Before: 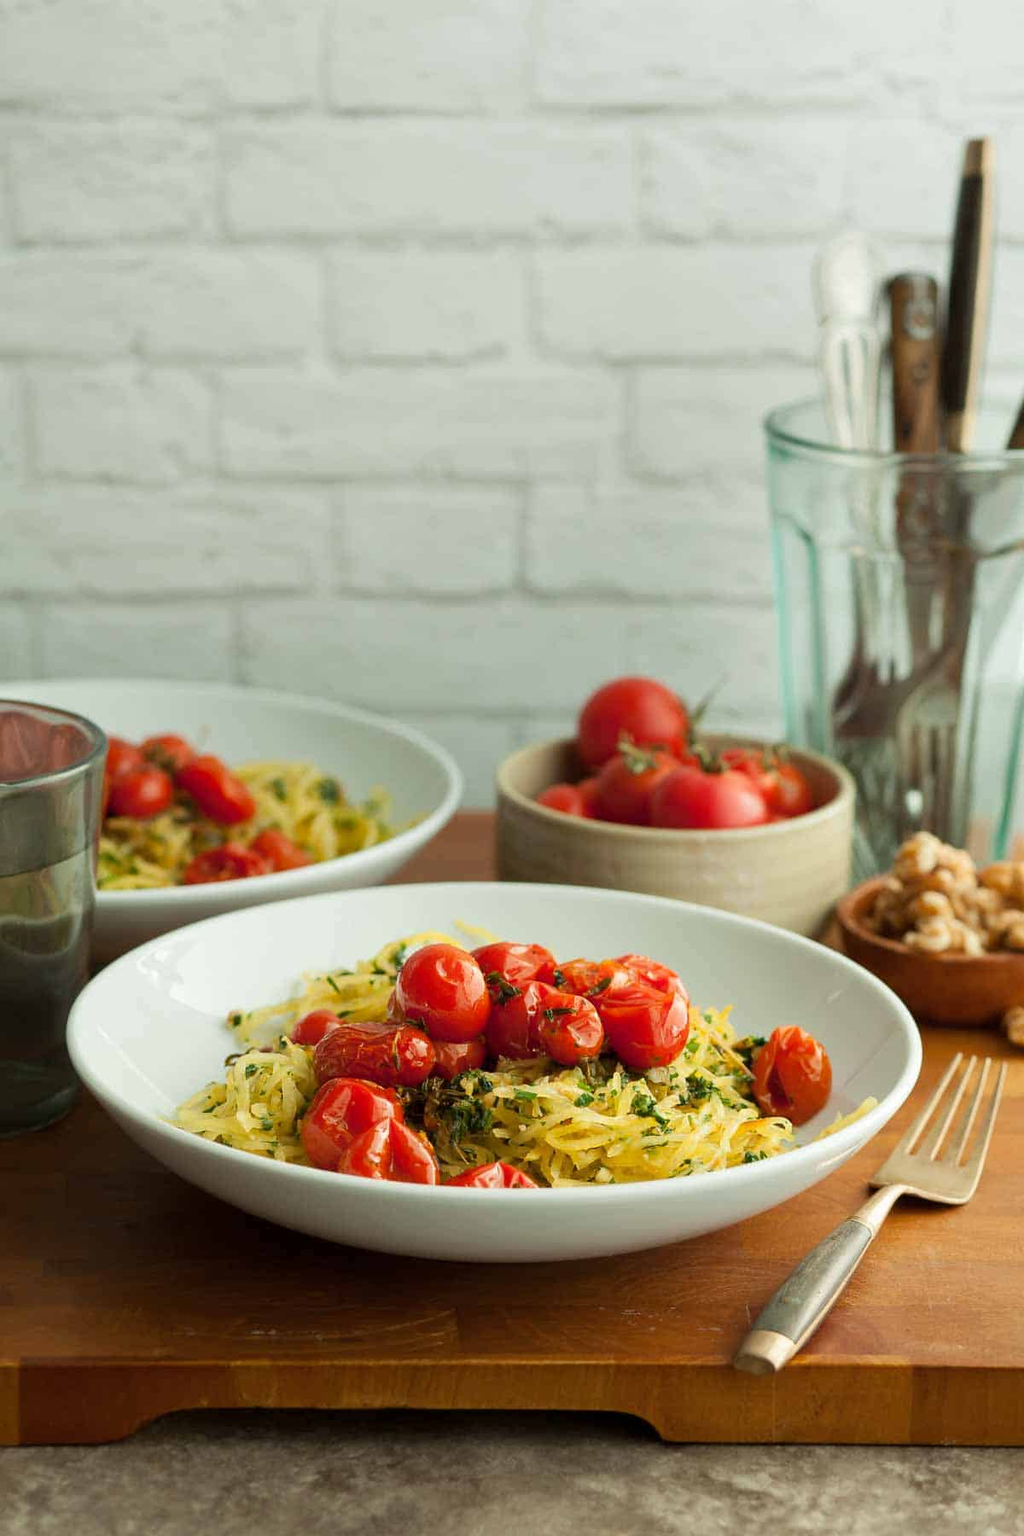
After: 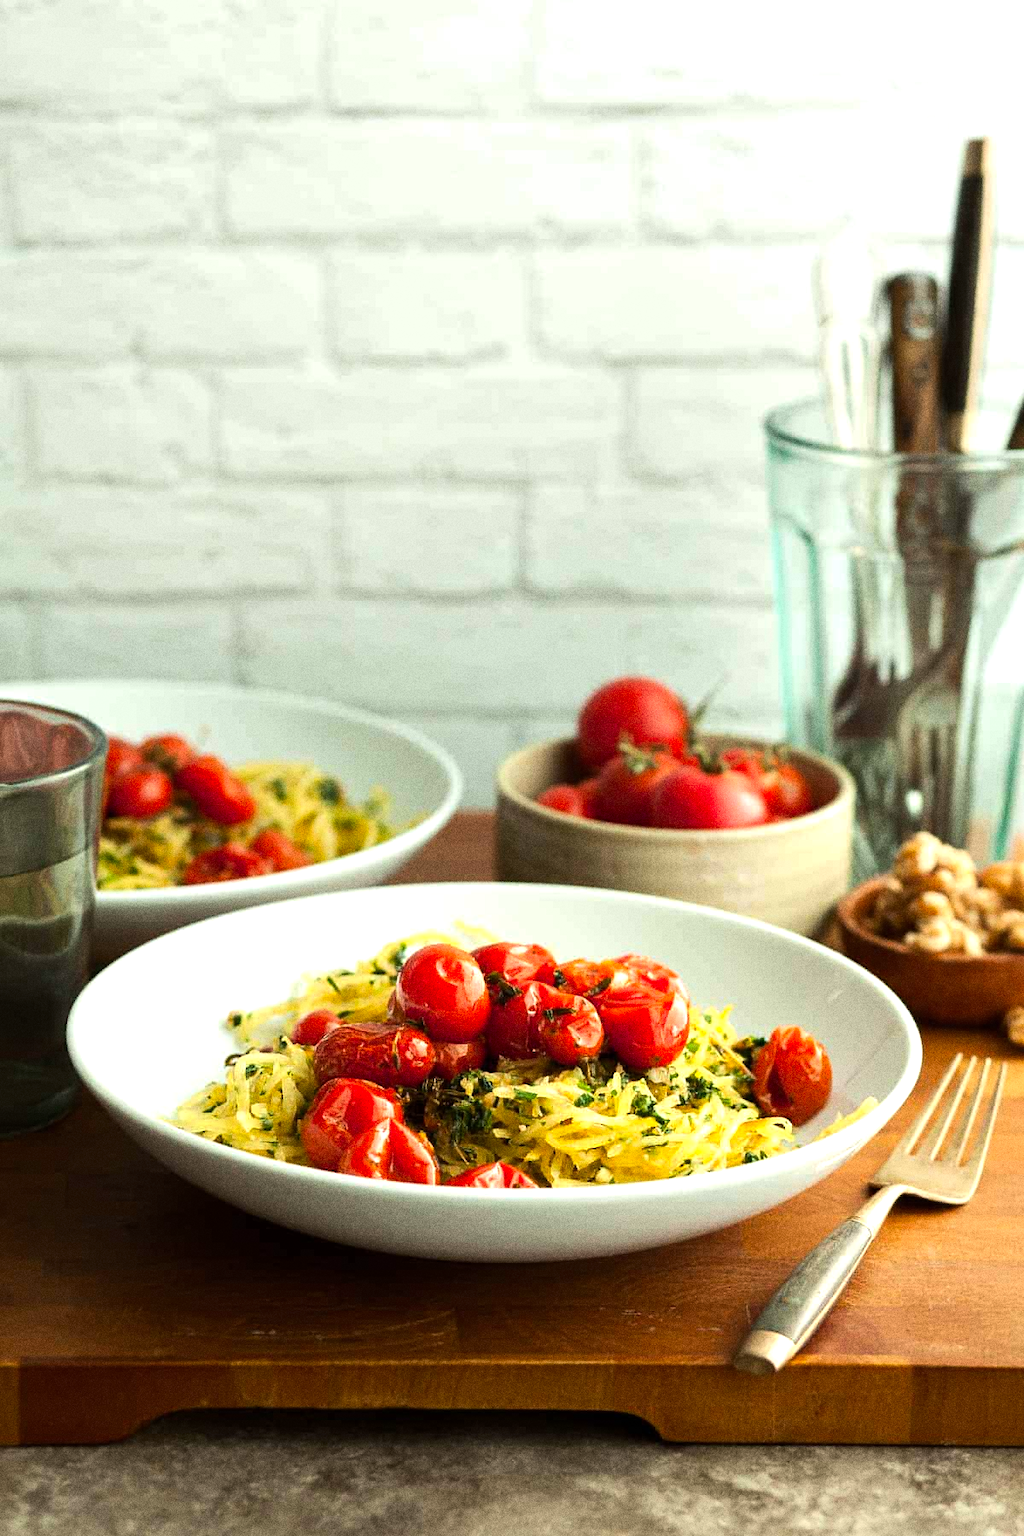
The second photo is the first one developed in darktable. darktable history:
color correction: saturation 1.11
tone equalizer: -8 EV -0.75 EV, -7 EV -0.7 EV, -6 EV -0.6 EV, -5 EV -0.4 EV, -3 EV 0.4 EV, -2 EV 0.6 EV, -1 EV 0.7 EV, +0 EV 0.75 EV, edges refinement/feathering 500, mask exposure compensation -1.57 EV, preserve details no
grain: coarseness 0.09 ISO, strength 40%
